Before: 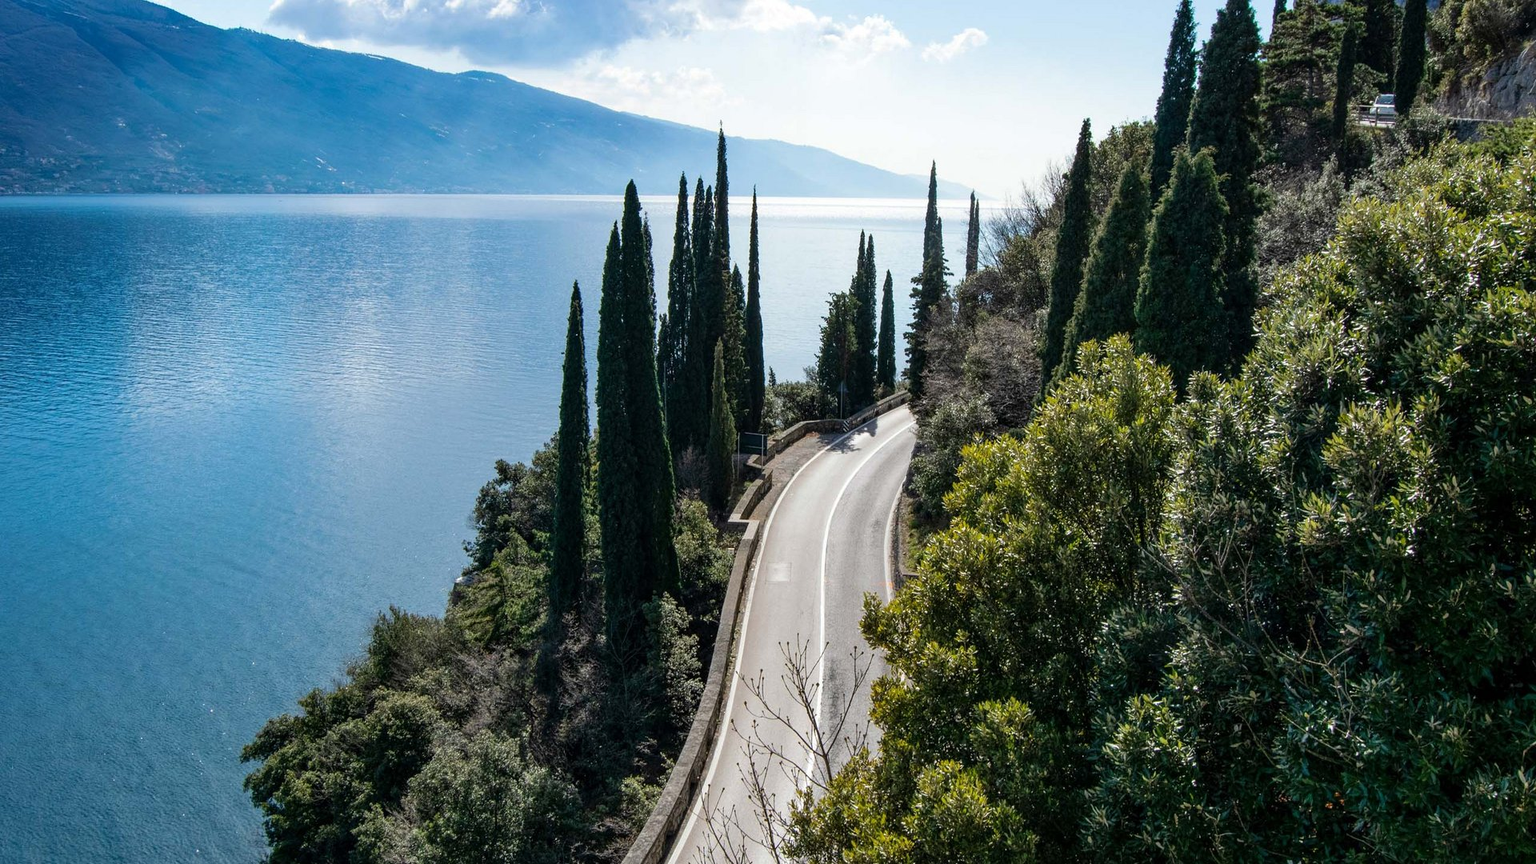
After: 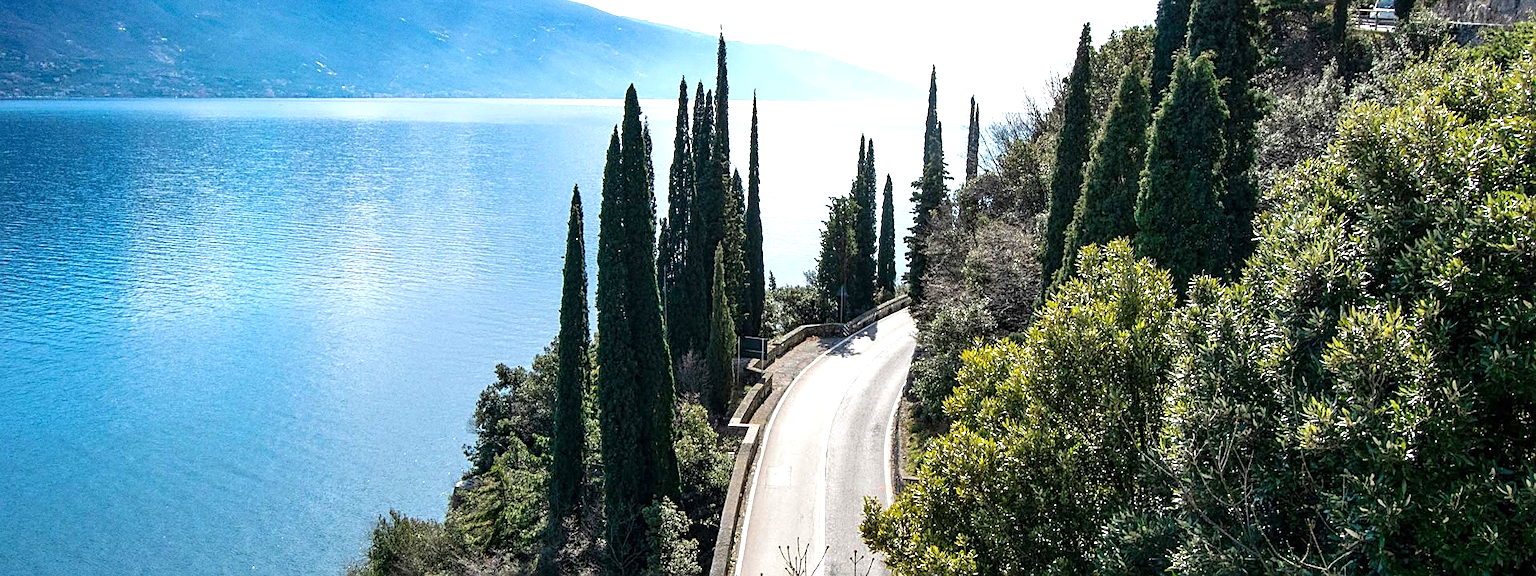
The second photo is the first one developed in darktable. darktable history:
sharpen: on, module defaults
exposure: exposure 0.74 EV, compensate highlight preservation false
crop: top 11.166%, bottom 22.168%
grain: coarseness 0.09 ISO
